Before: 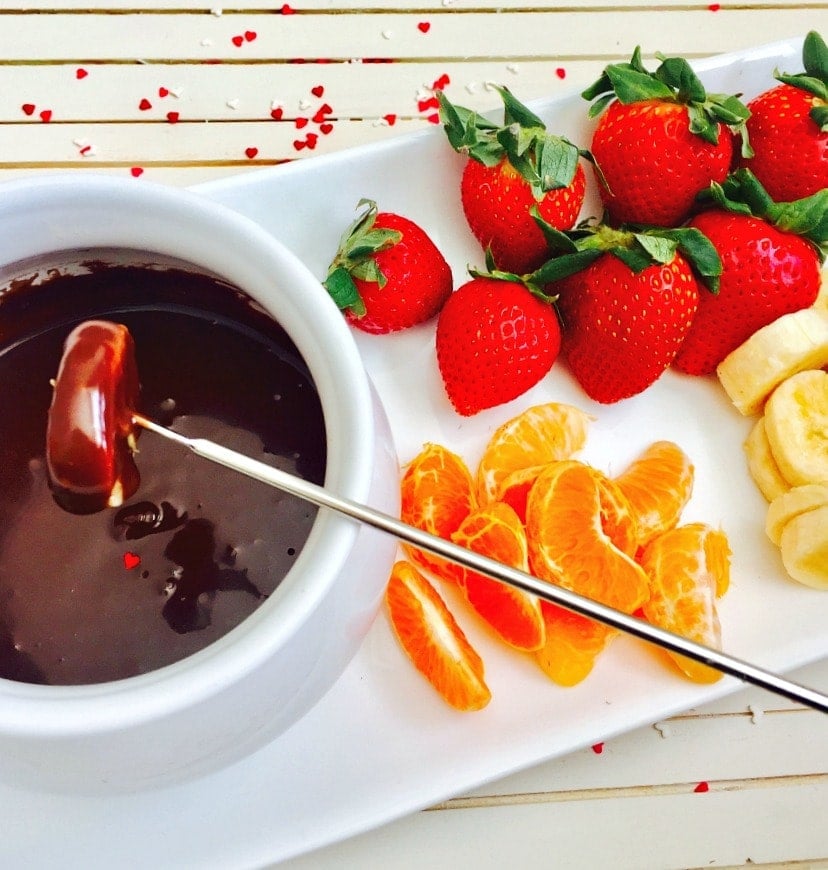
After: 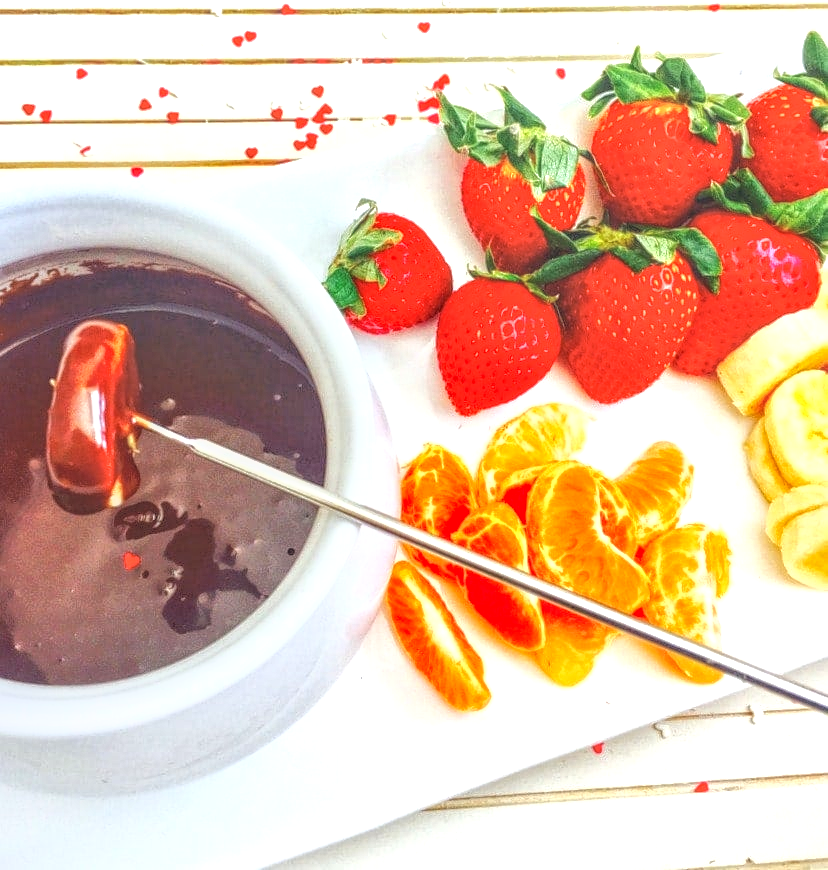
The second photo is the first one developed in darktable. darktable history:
local contrast: highlights 20%, shadows 30%, detail 200%, midtone range 0.2
exposure: black level correction 0, exposure 0.7 EV, compensate exposure bias true, compensate highlight preservation false
